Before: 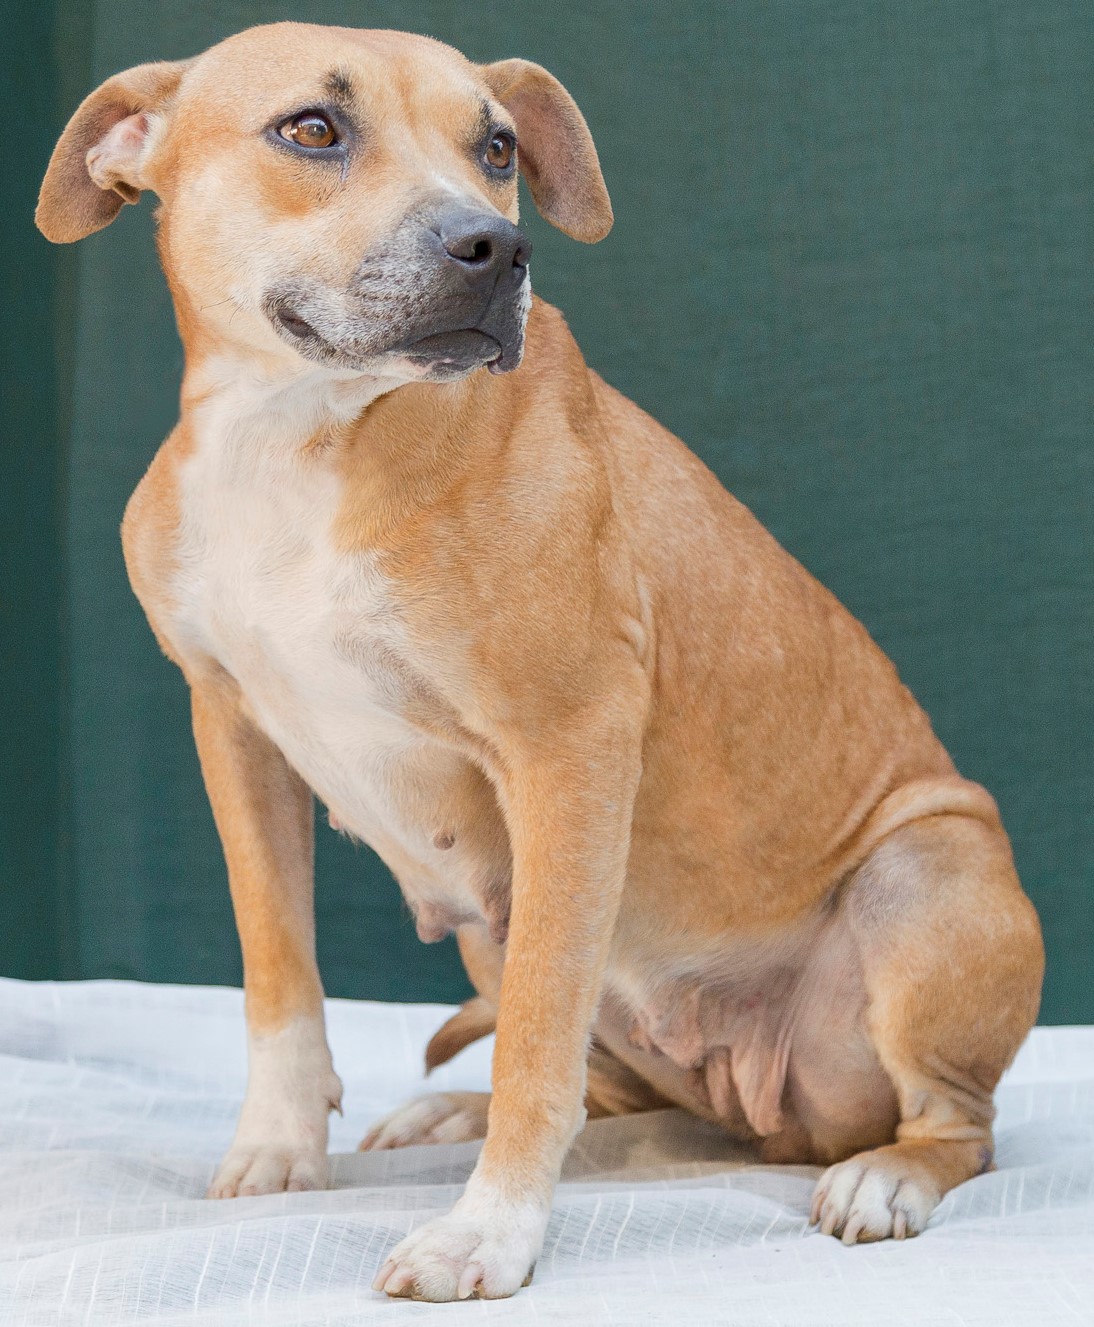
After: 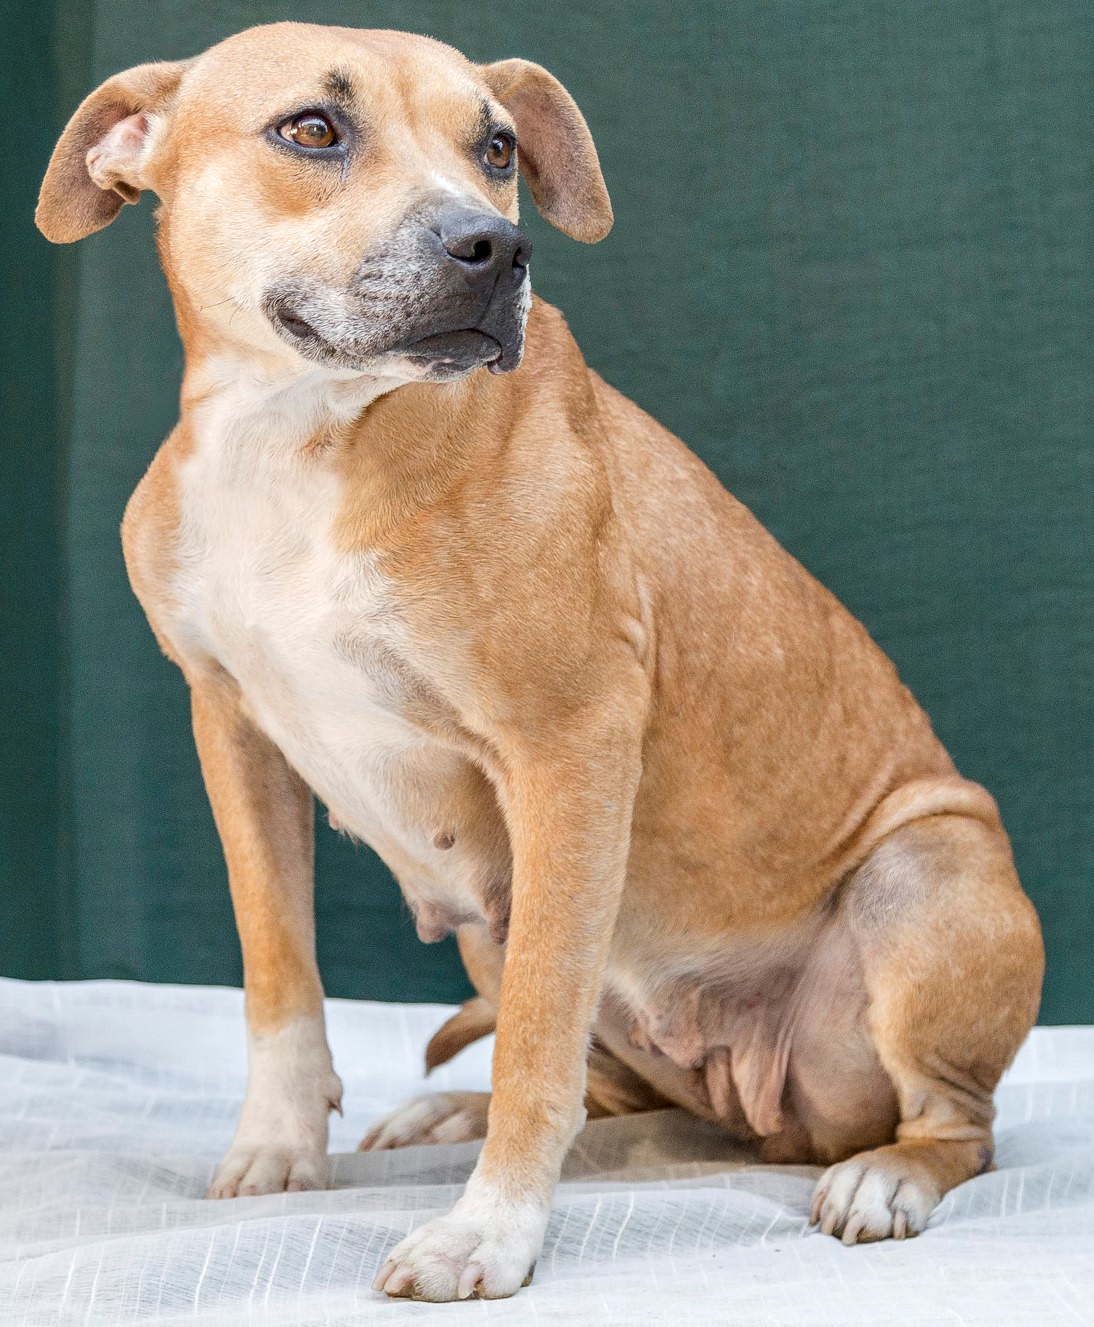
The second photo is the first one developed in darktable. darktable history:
local contrast: detail 142%
exposure: compensate highlight preservation false
